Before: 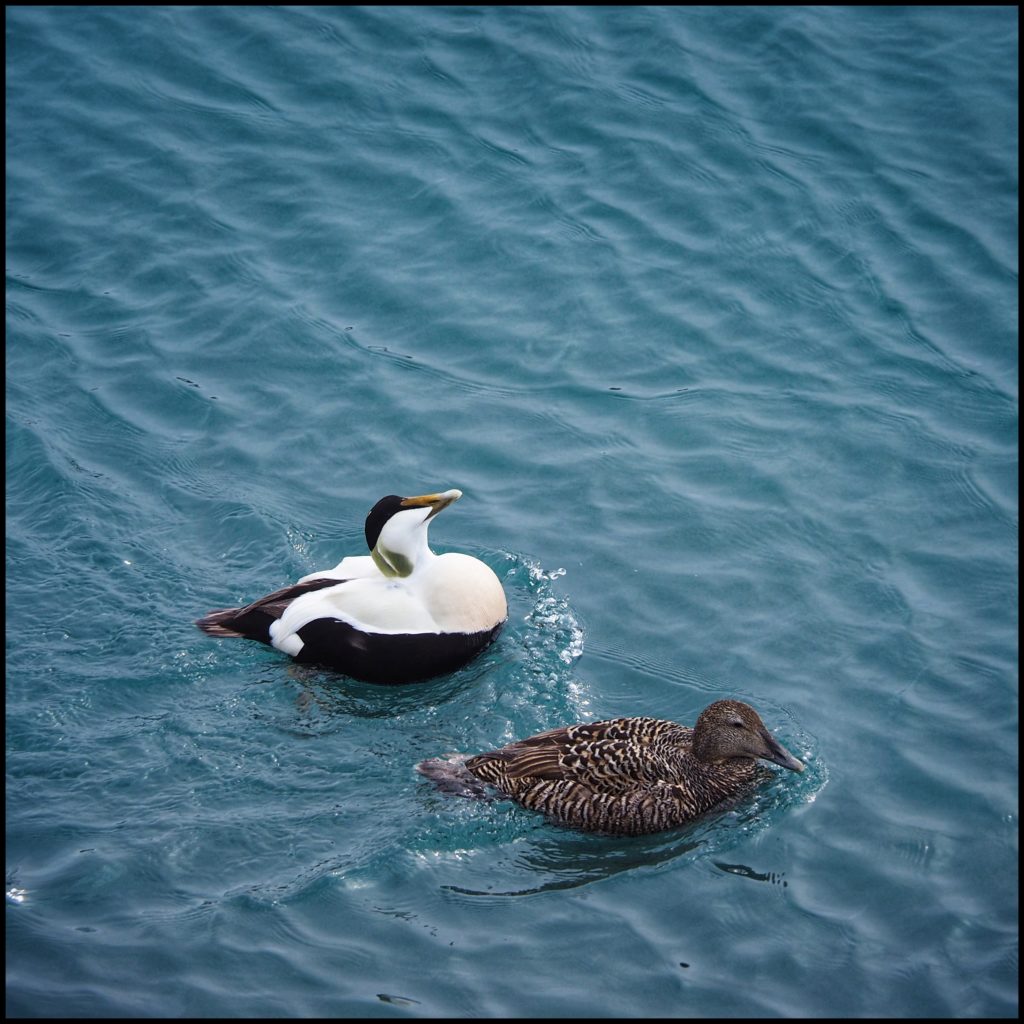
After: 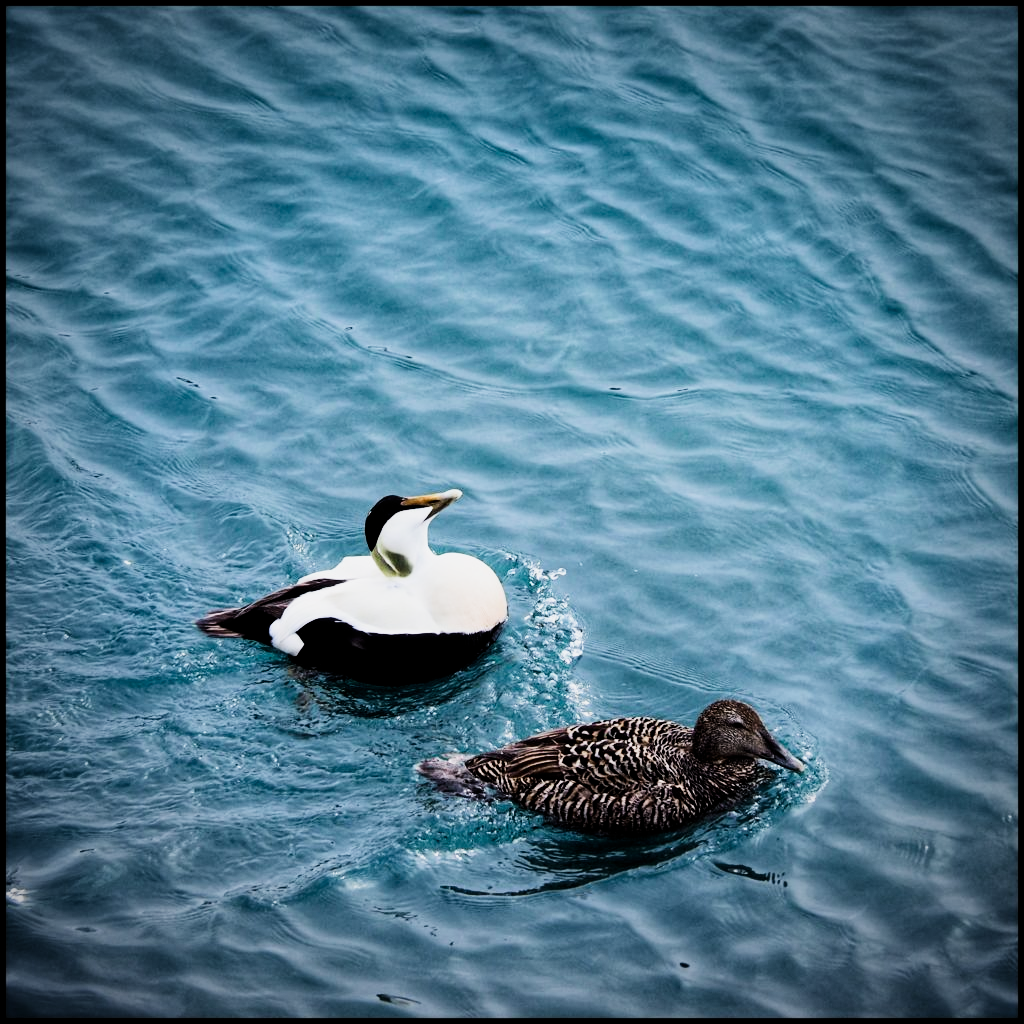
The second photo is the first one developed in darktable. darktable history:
tone equalizer: -8 EV -0.754 EV, -7 EV -0.667 EV, -6 EV -0.578 EV, -5 EV -0.379 EV, -3 EV 0.385 EV, -2 EV 0.6 EV, -1 EV 0.685 EV, +0 EV 0.768 EV
contrast brightness saturation: contrast 0.203, brightness -0.108, saturation 0.096
vignetting: fall-off start 73.11%, brightness -0.407, saturation -0.297, unbound false
filmic rgb: black relative exposure -5.13 EV, white relative exposure 3.99 EV, hardness 2.88, contrast 1.298, color science v5 (2021), contrast in shadows safe, contrast in highlights safe
